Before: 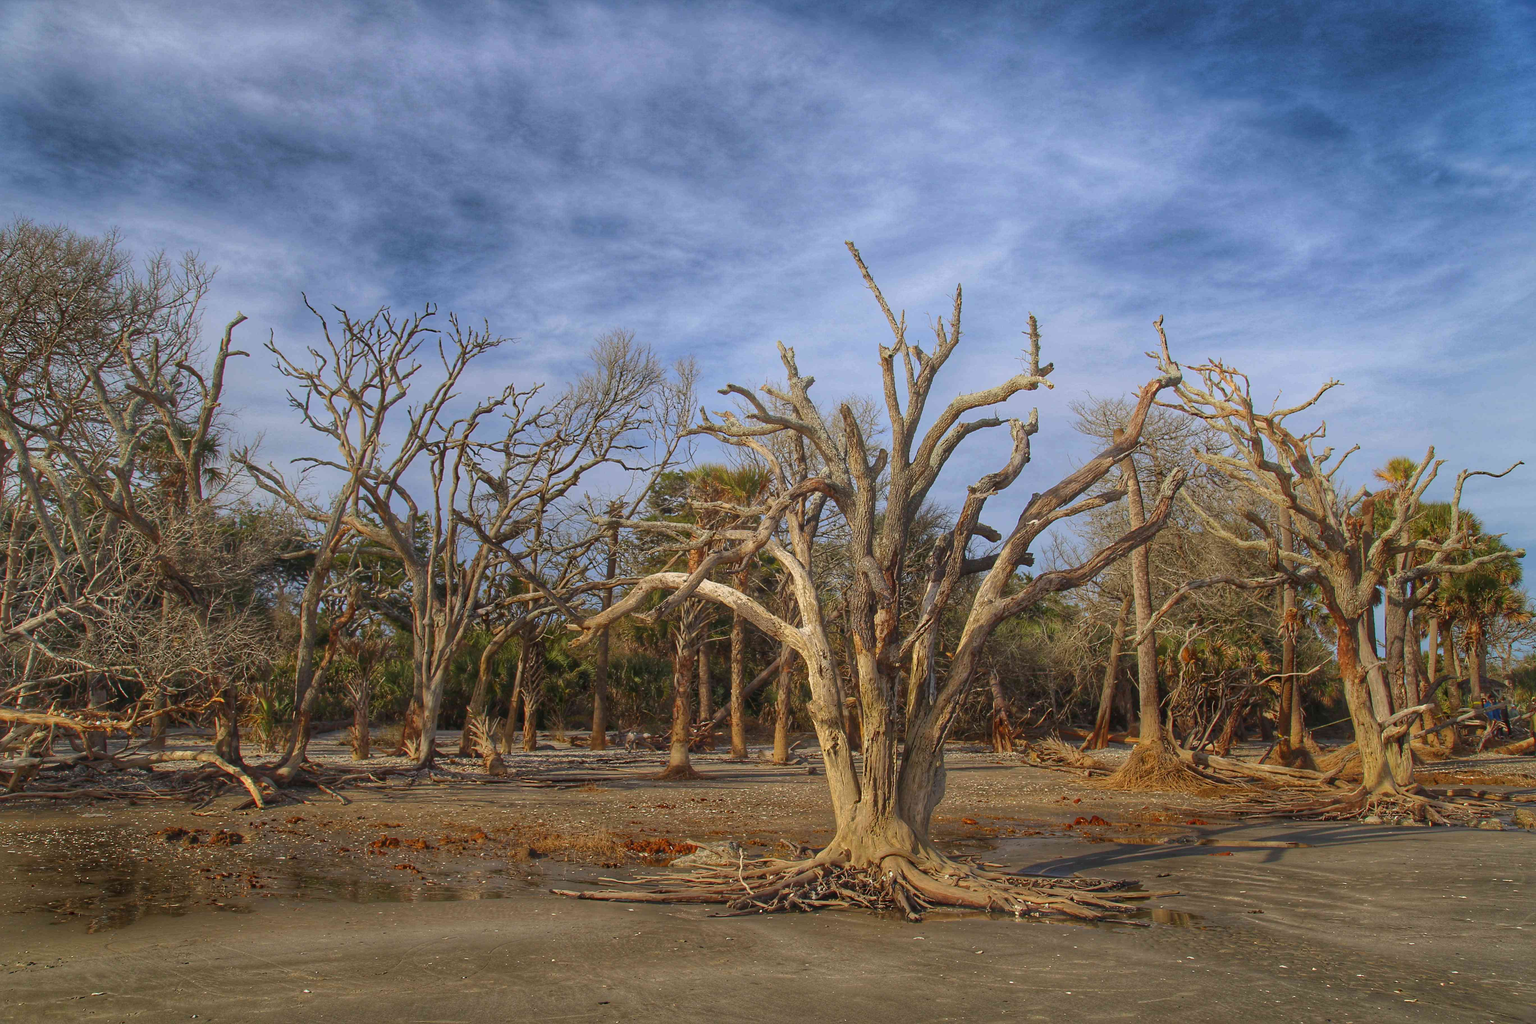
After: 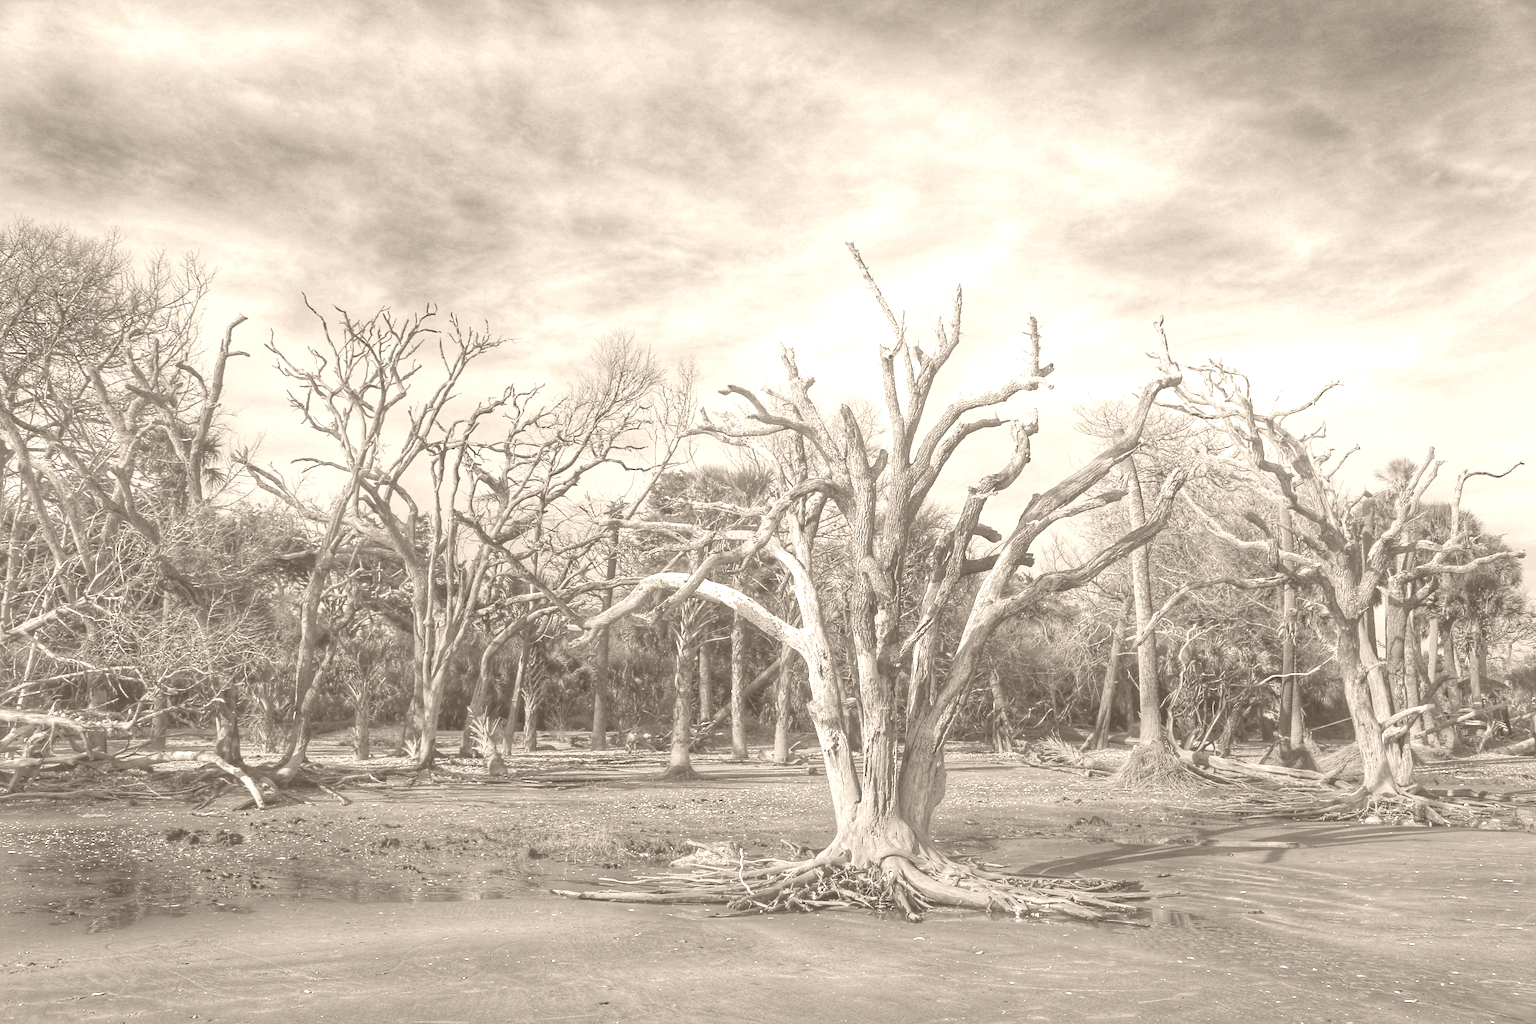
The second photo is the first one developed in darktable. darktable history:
colorize: hue 34.49°, saturation 35.33%, source mix 100%, version 1
exposure: black level correction 0.001, exposure 0.191 EV, compensate highlight preservation false
color correction: highlights a* -15.58, highlights b* 40, shadows a* -40, shadows b* -26.18
